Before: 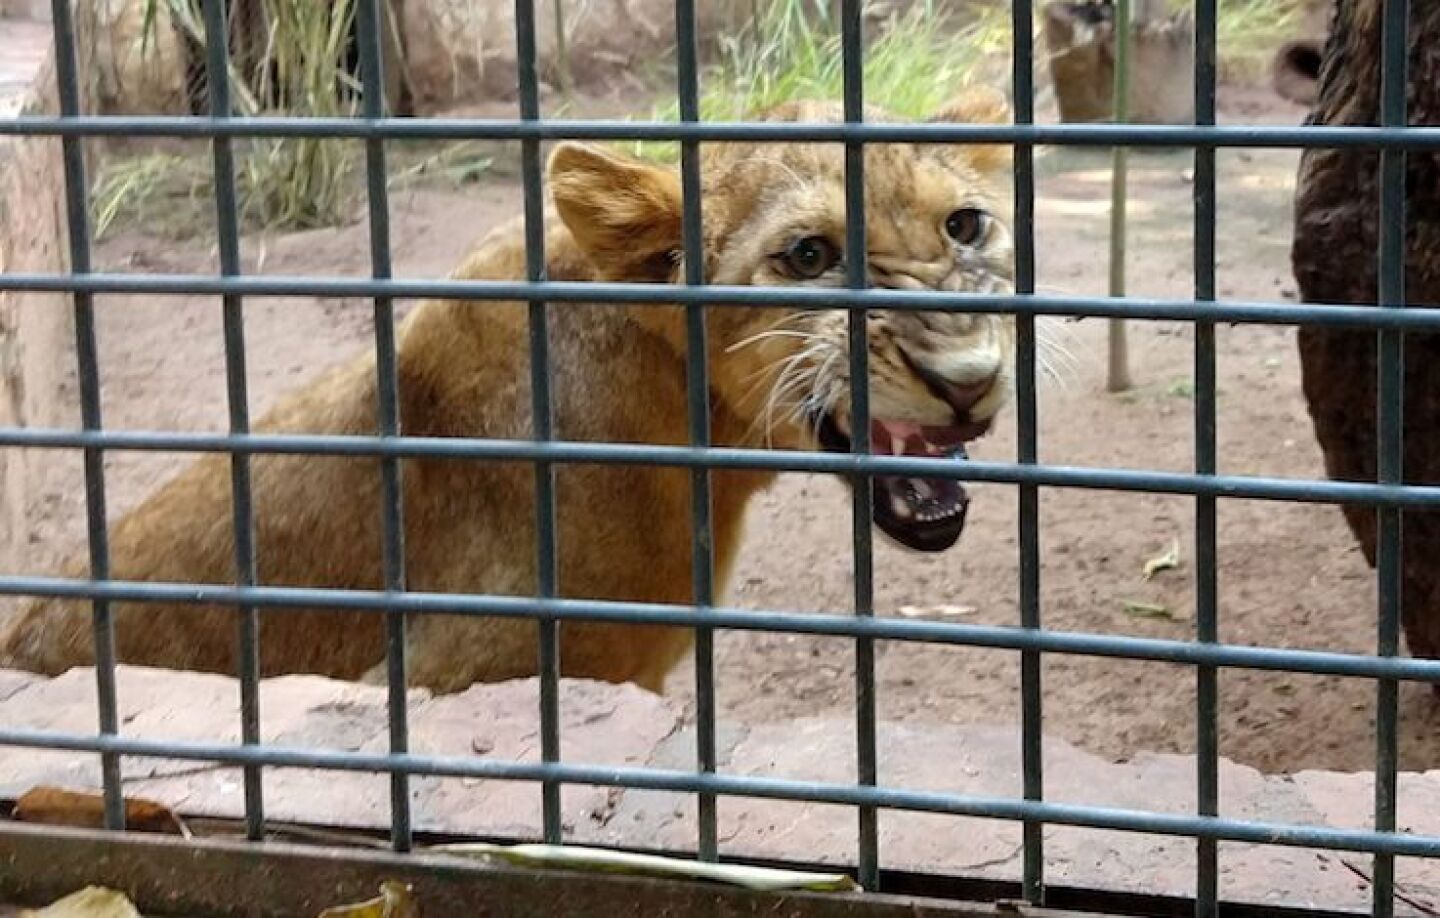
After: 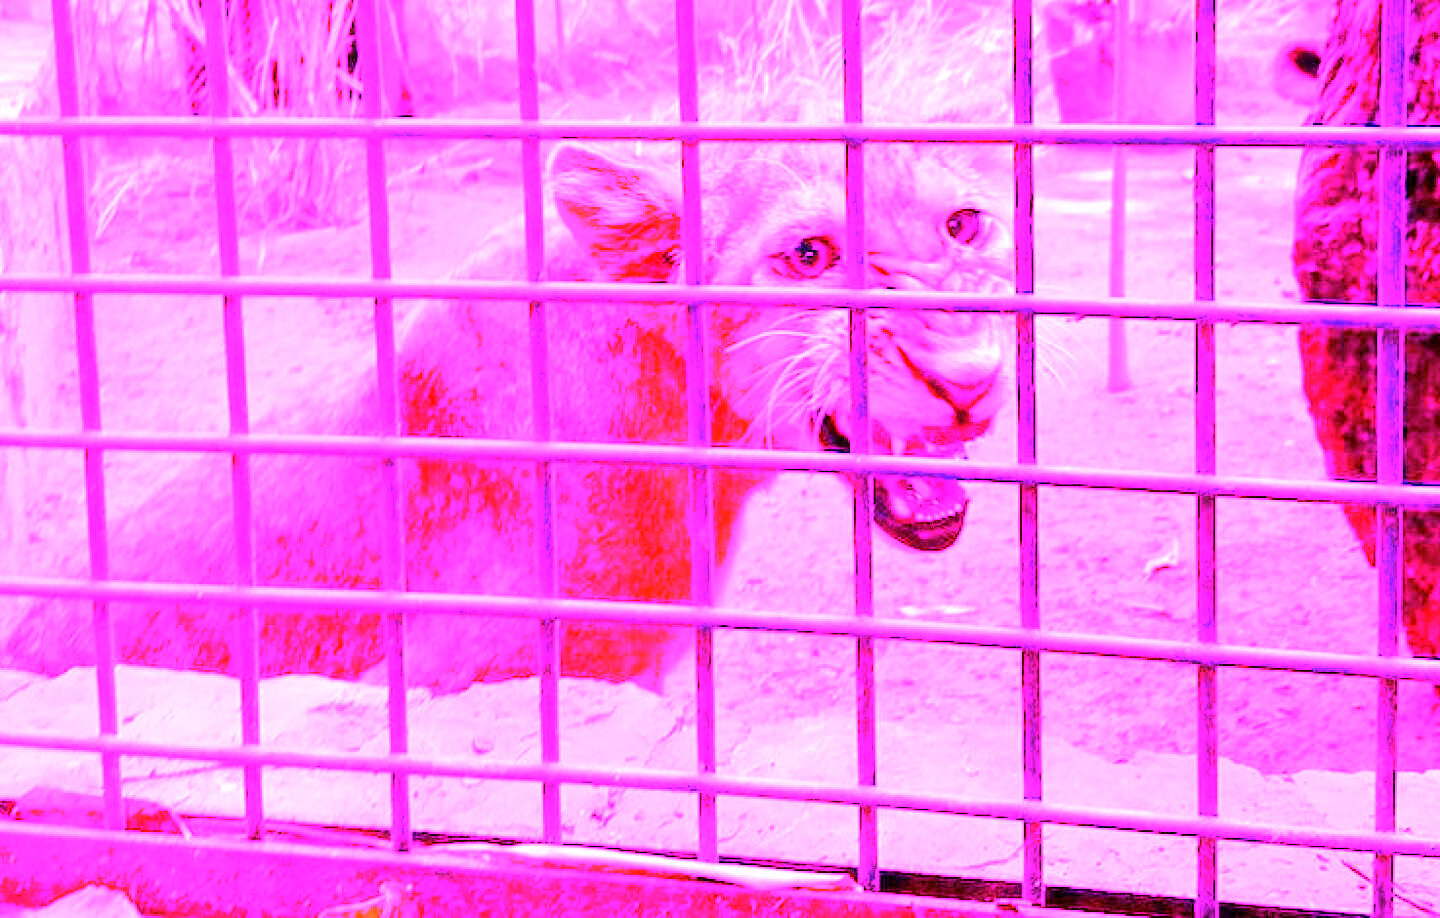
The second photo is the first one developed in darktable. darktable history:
haze removal: compatibility mode true, adaptive false
white balance: red 8, blue 8
rotate and perspective: automatic cropping off
